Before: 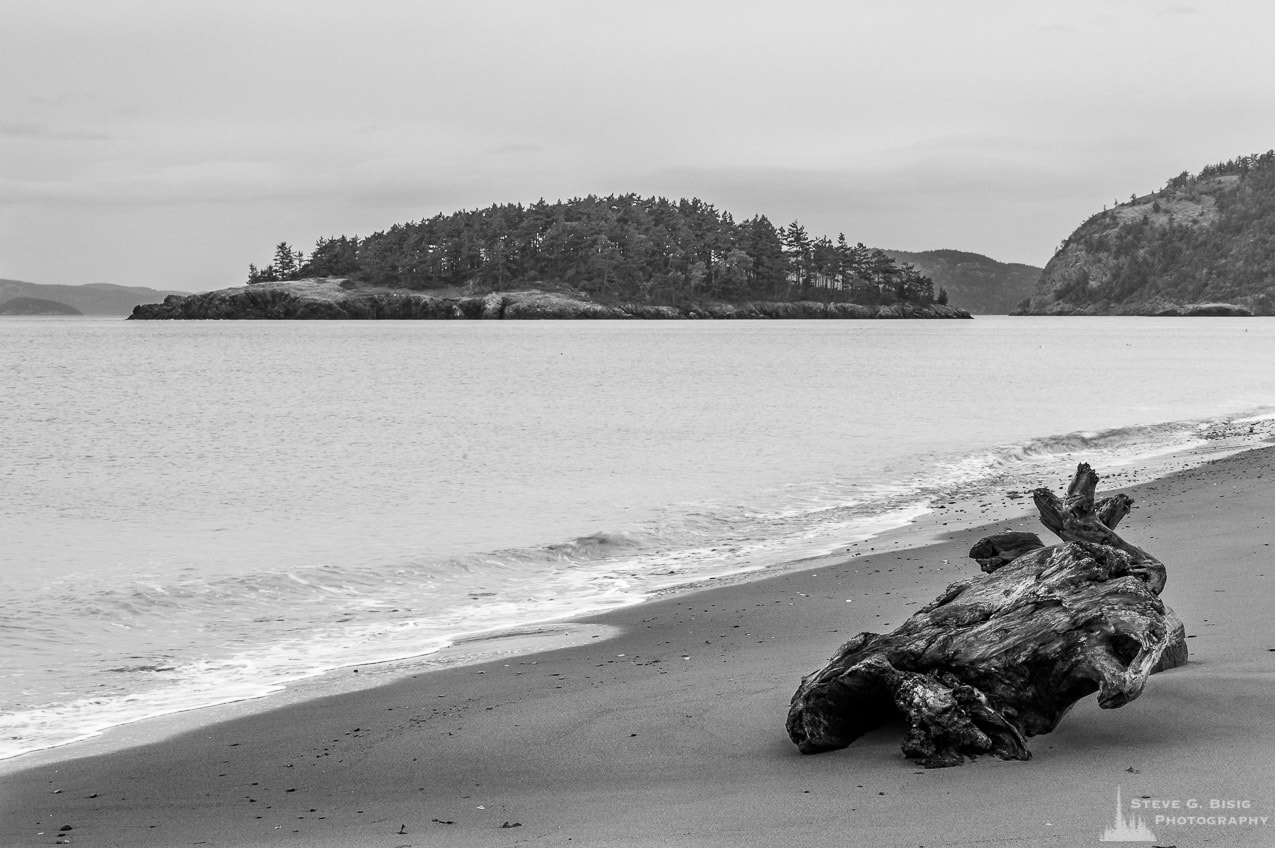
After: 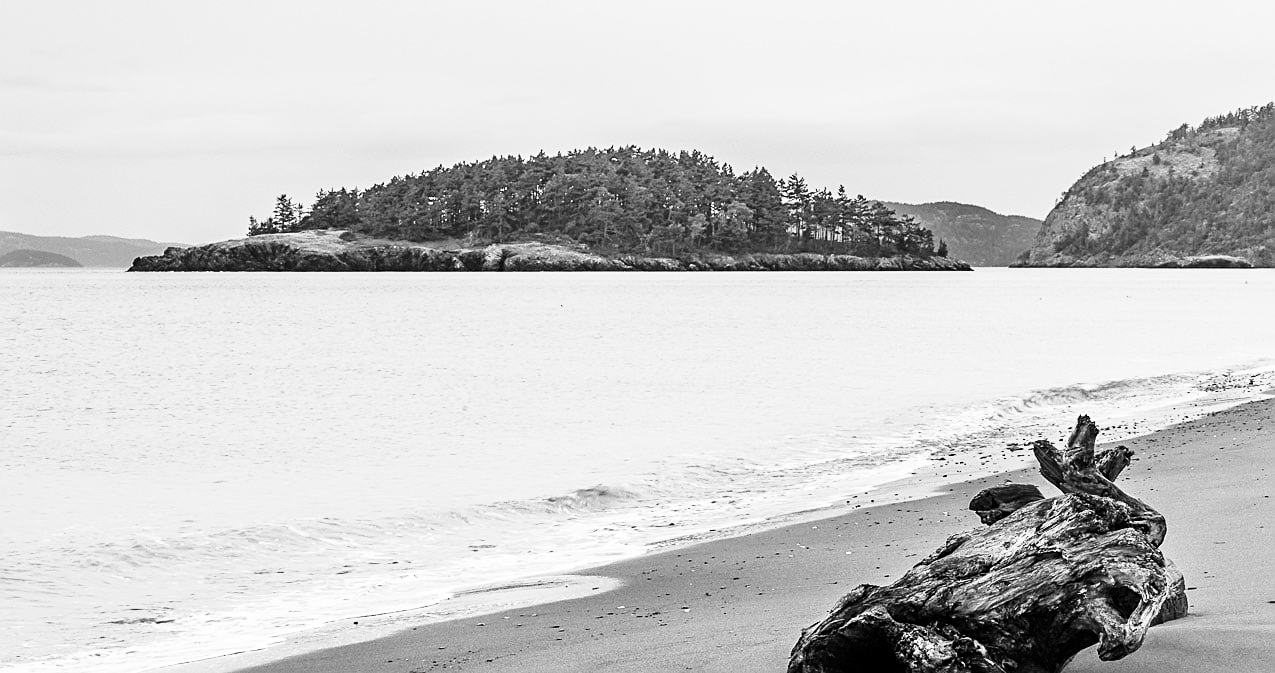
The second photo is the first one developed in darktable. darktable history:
crop and rotate: top 5.662%, bottom 14.911%
base curve: curves: ch0 [(0, 0) (0.028, 0.03) (0.121, 0.232) (0.46, 0.748) (0.859, 0.968) (1, 1)], preserve colors none
sharpen: on, module defaults
